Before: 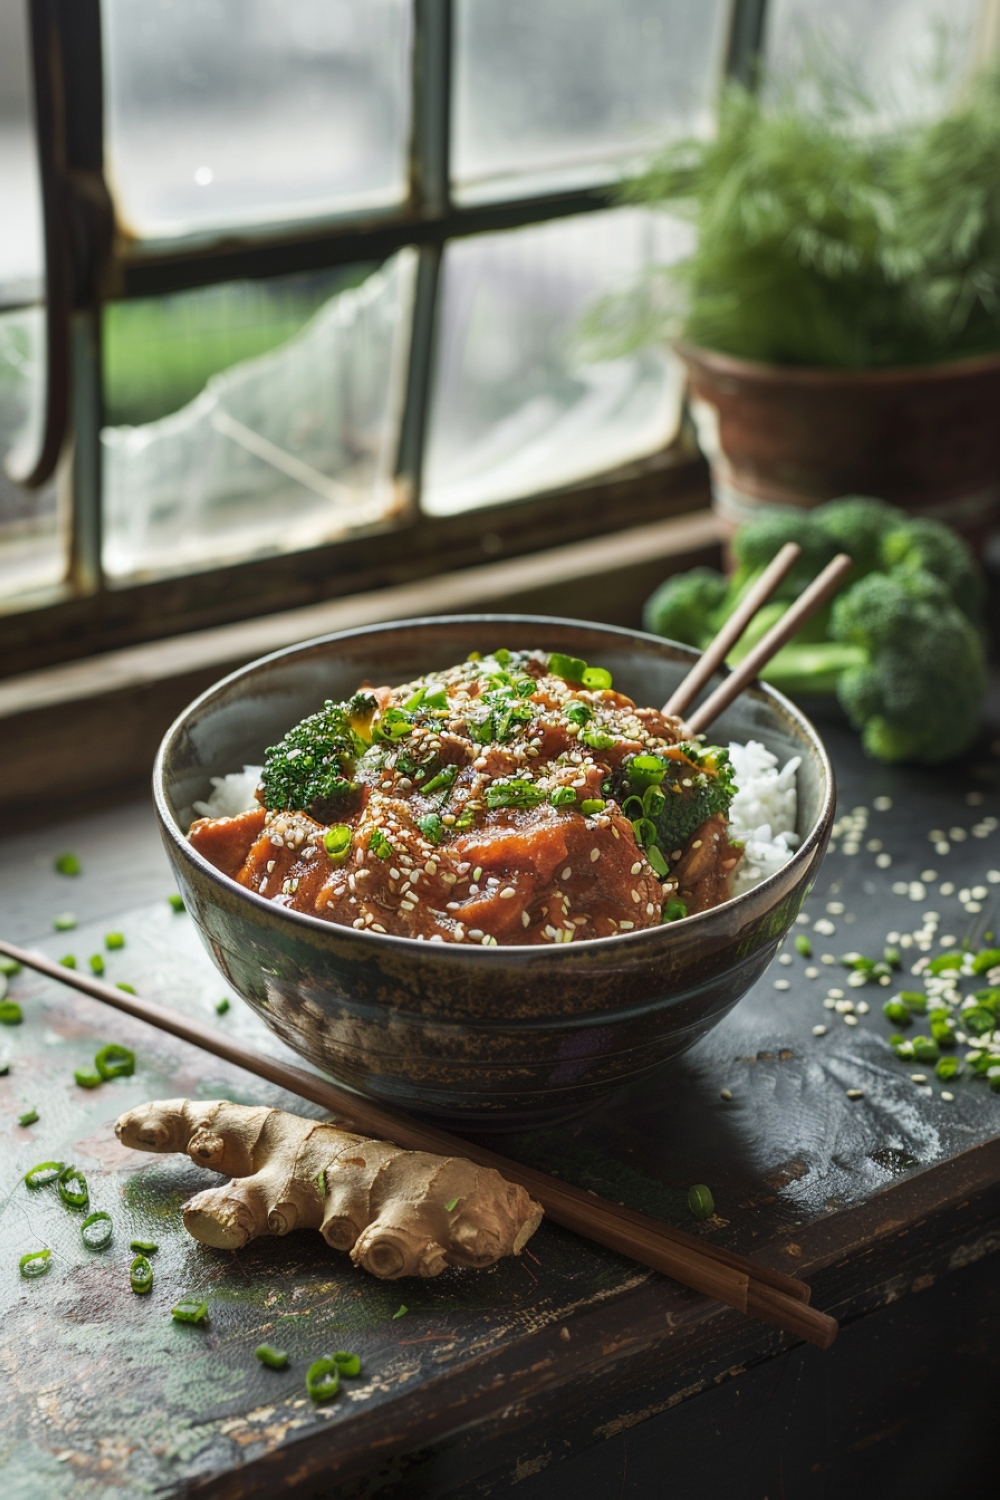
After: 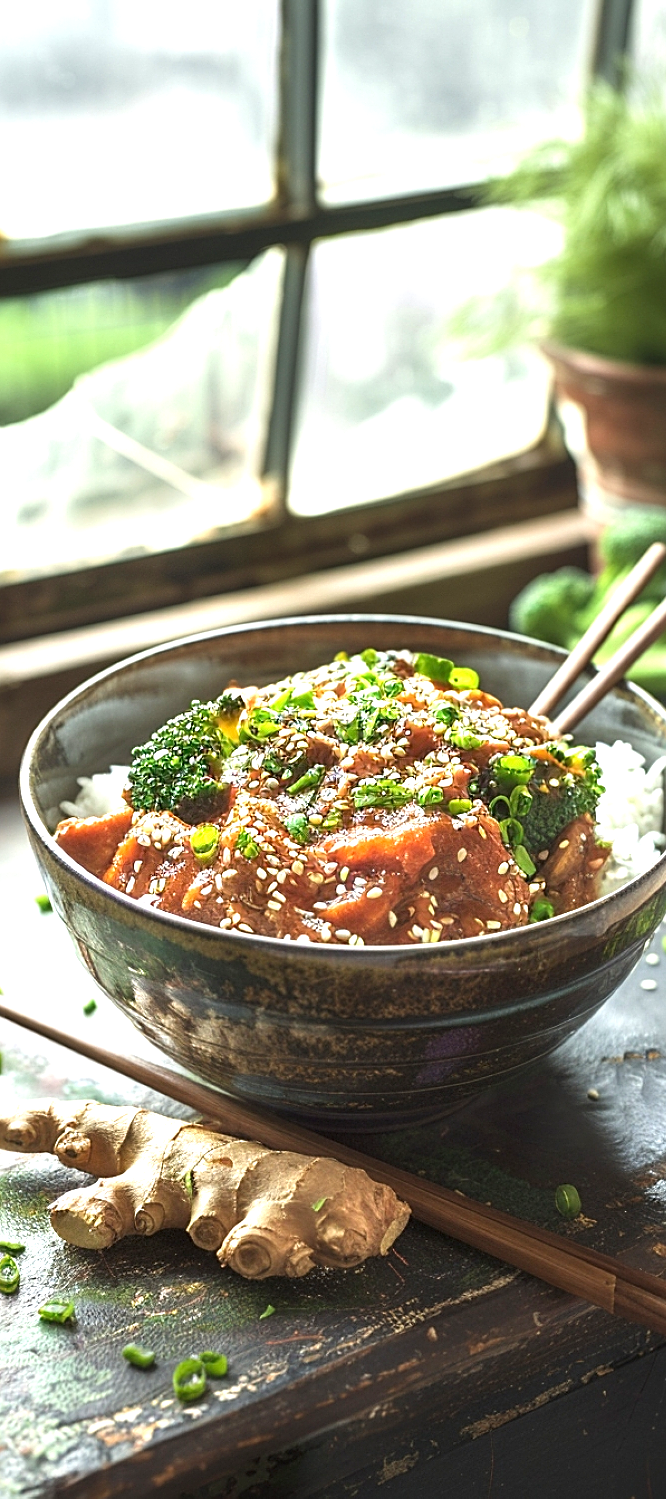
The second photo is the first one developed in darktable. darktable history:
crop and rotate: left 13.336%, right 20.054%
sharpen: on, module defaults
exposure: exposure 1.159 EV, compensate exposure bias true, compensate highlight preservation false
